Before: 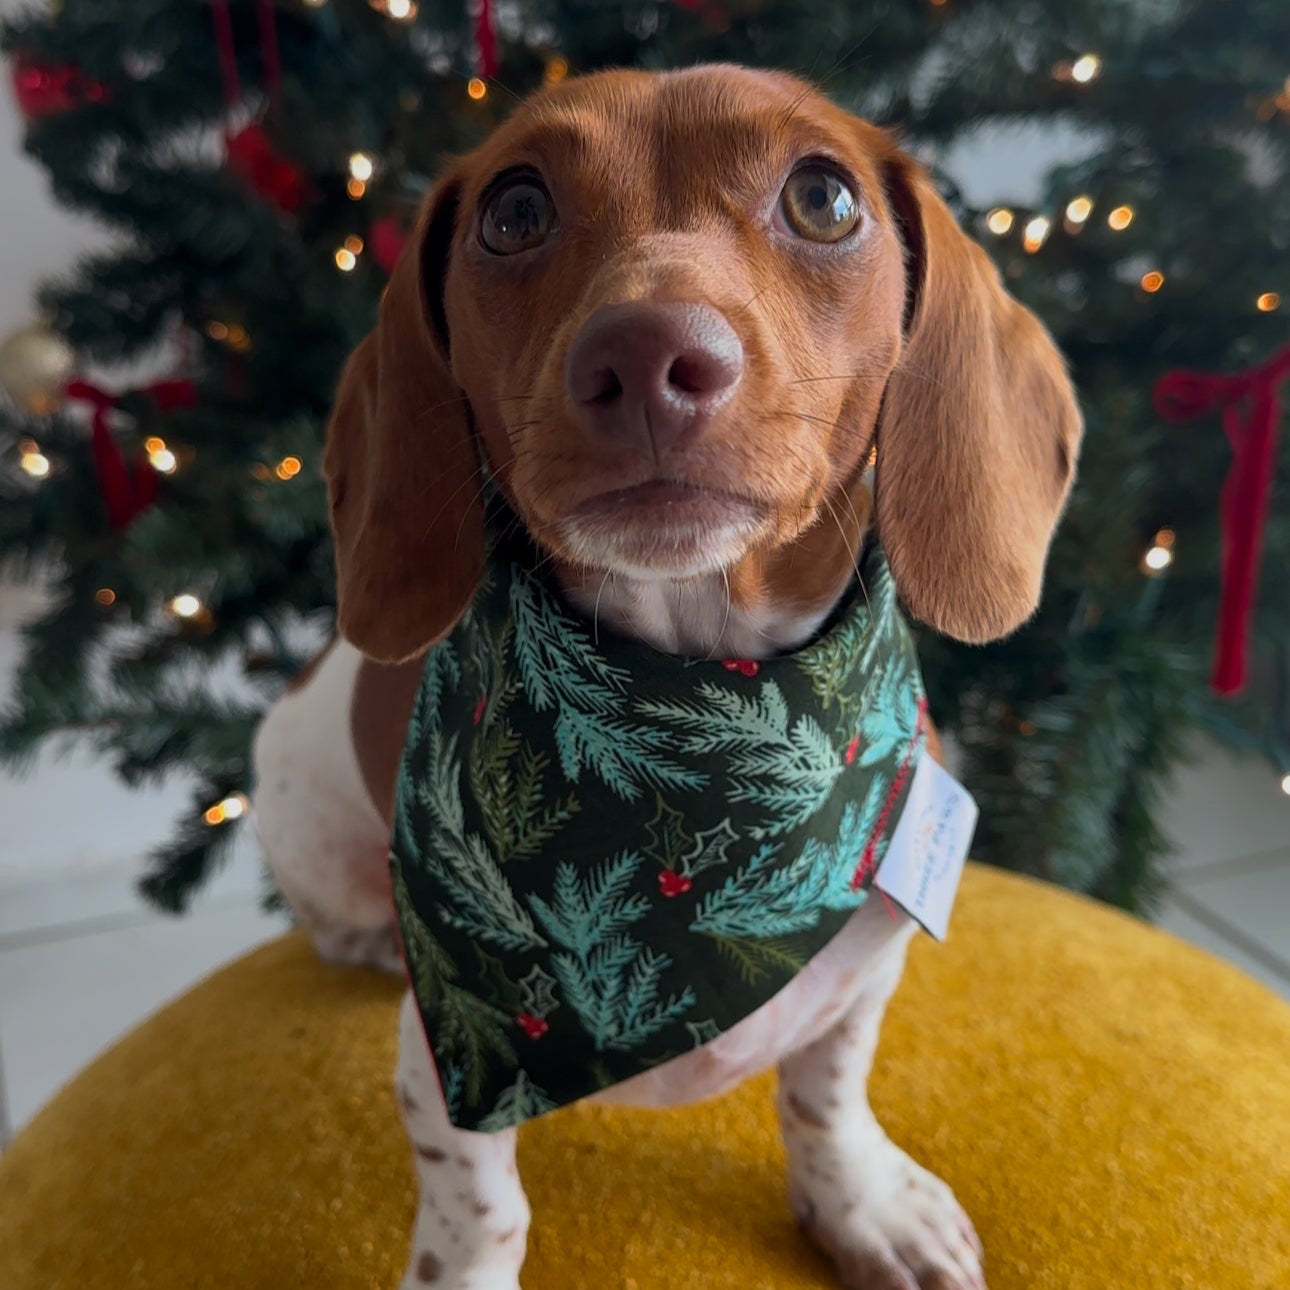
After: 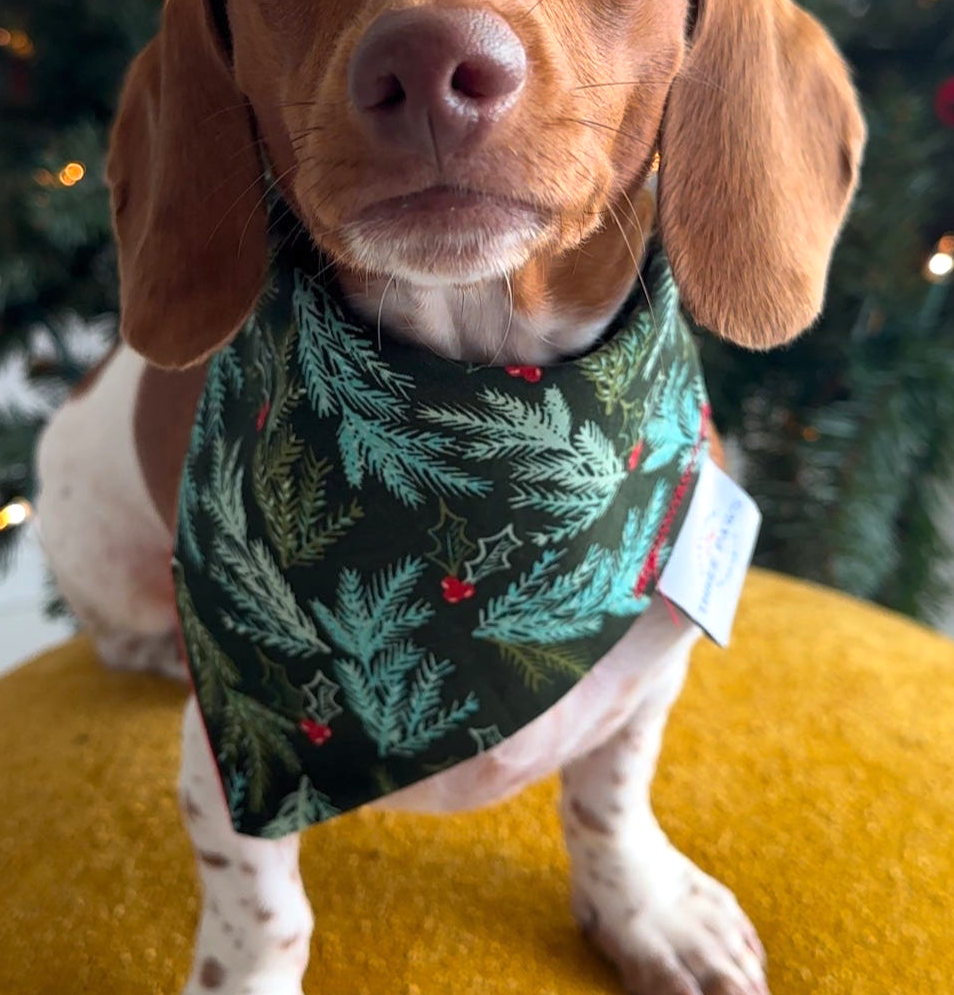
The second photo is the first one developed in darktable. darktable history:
crop: left 16.871%, top 22.857%, right 9.116%
exposure: exposure 0.6 EV, compensate highlight preservation false
